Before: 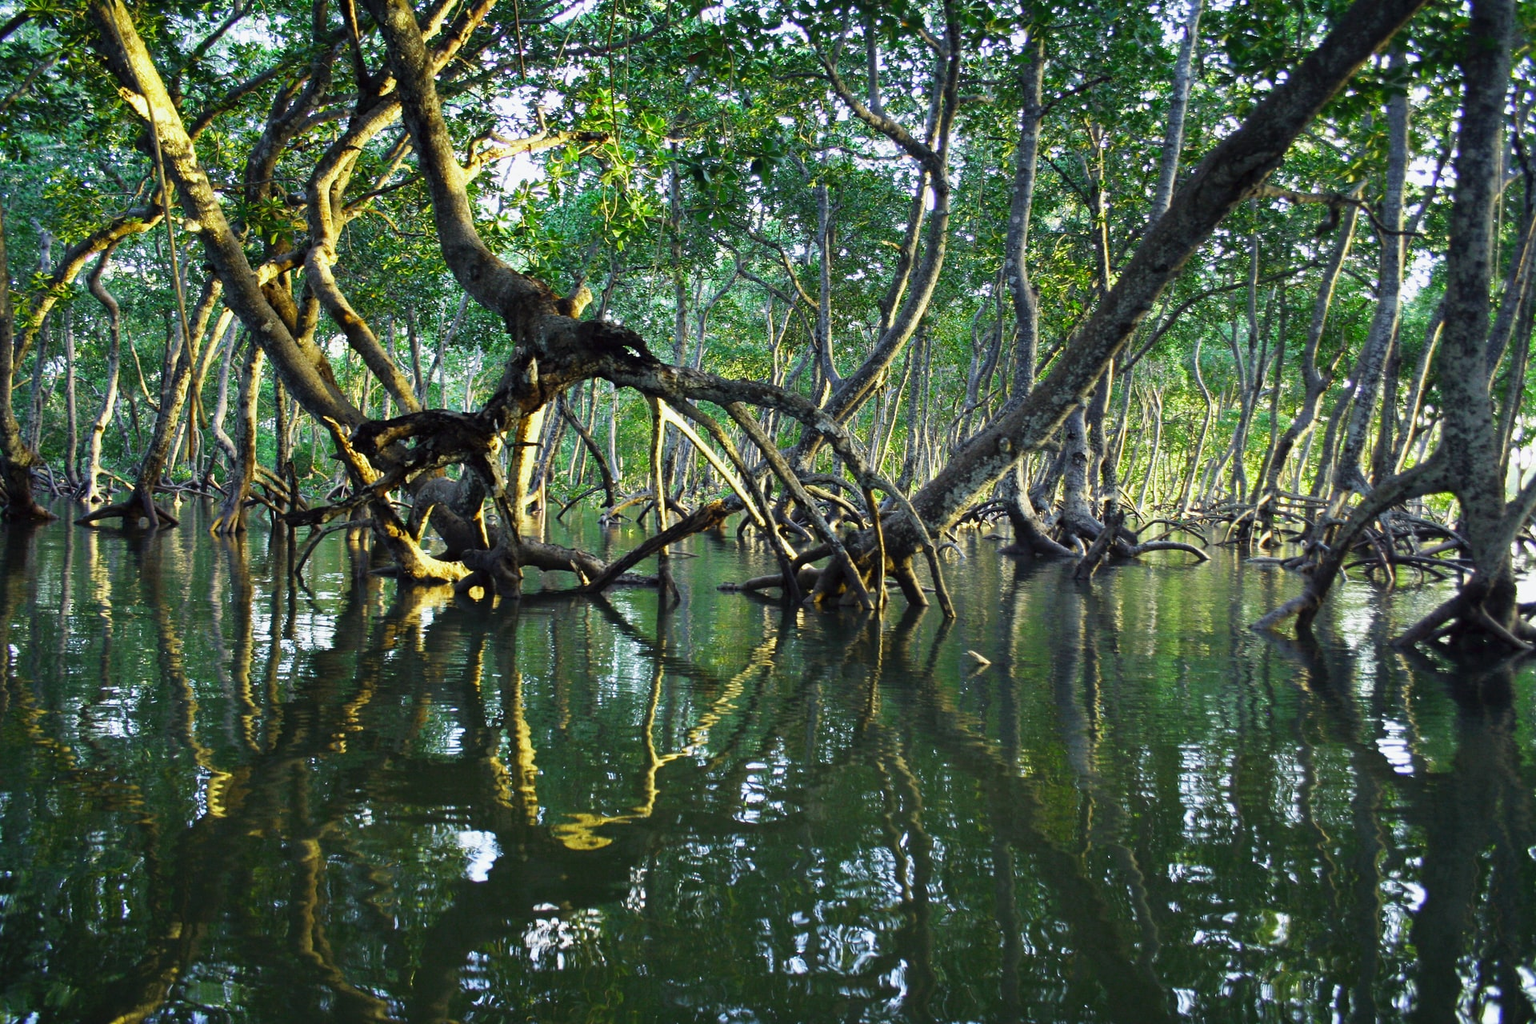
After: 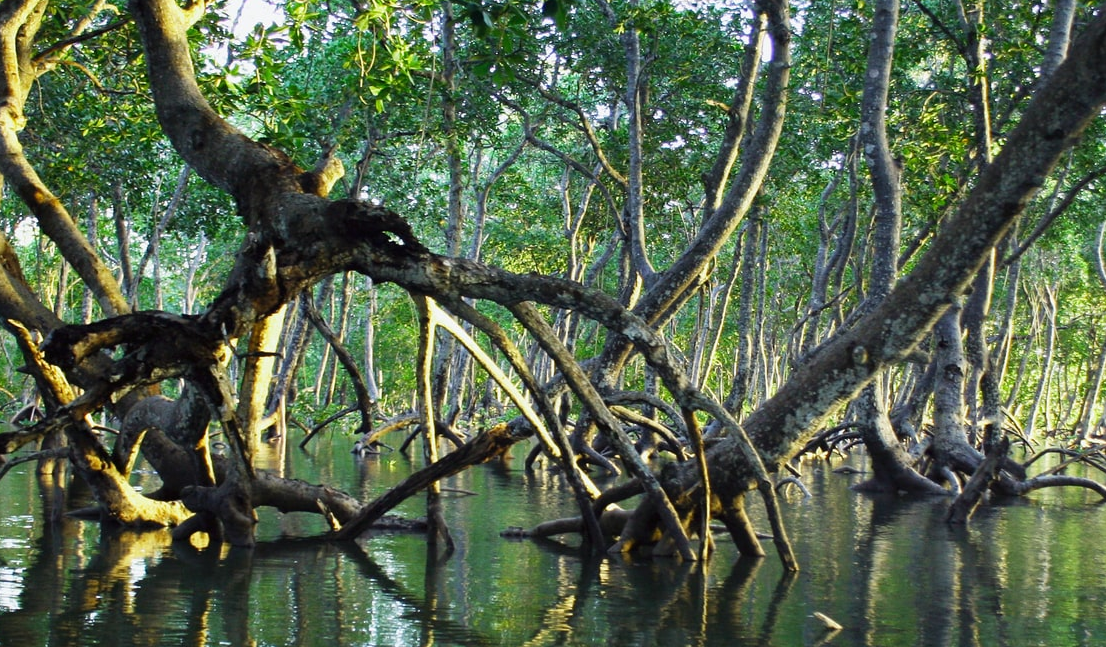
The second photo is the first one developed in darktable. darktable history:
crop: left 20.655%, top 15.722%, right 21.696%, bottom 33.727%
